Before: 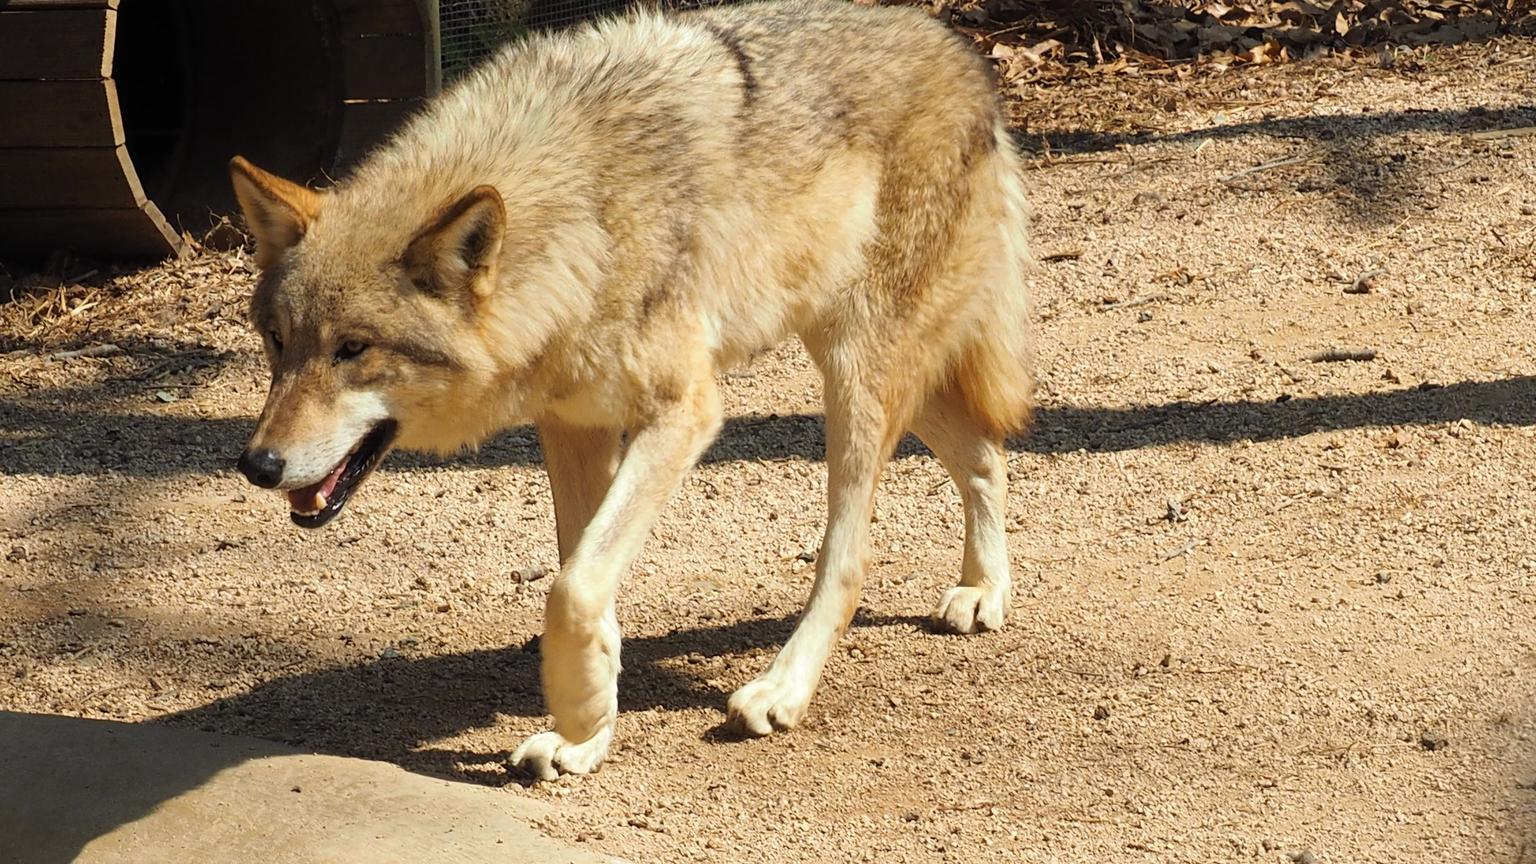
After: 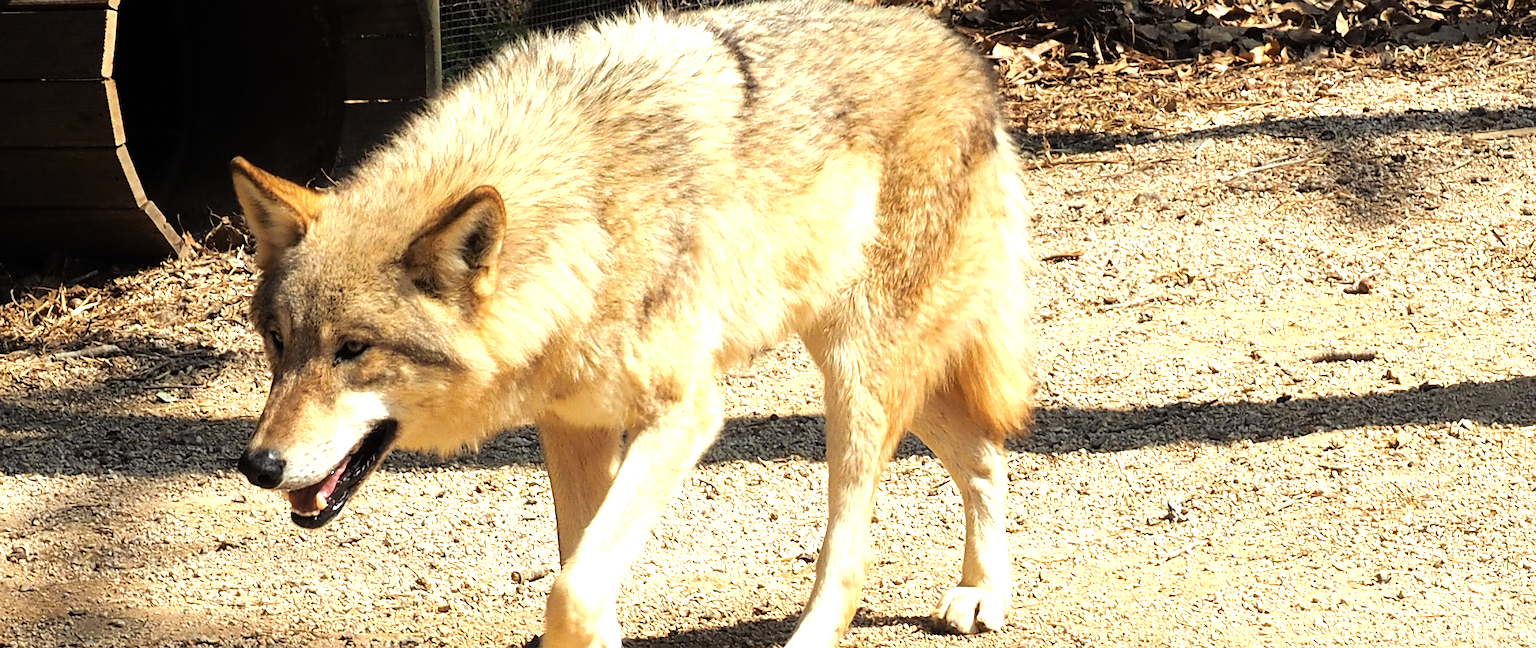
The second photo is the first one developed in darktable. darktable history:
sharpen: on, module defaults
tone equalizer: -8 EV -1.11 EV, -7 EV -0.983 EV, -6 EV -0.901 EV, -5 EV -0.572 EV, -3 EV 0.596 EV, -2 EV 0.85 EV, -1 EV 1 EV, +0 EV 1.06 EV
crop: bottom 24.928%
exposure: exposure -0.042 EV, compensate exposure bias true, compensate highlight preservation false
